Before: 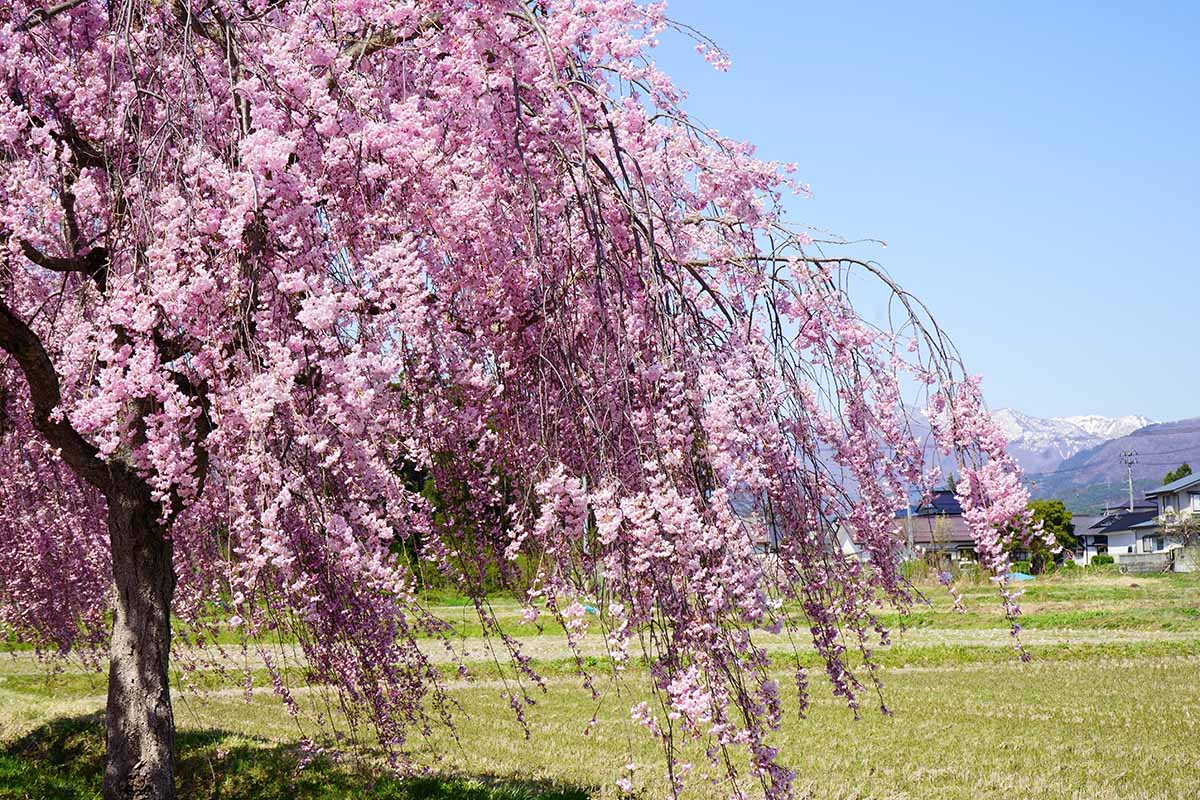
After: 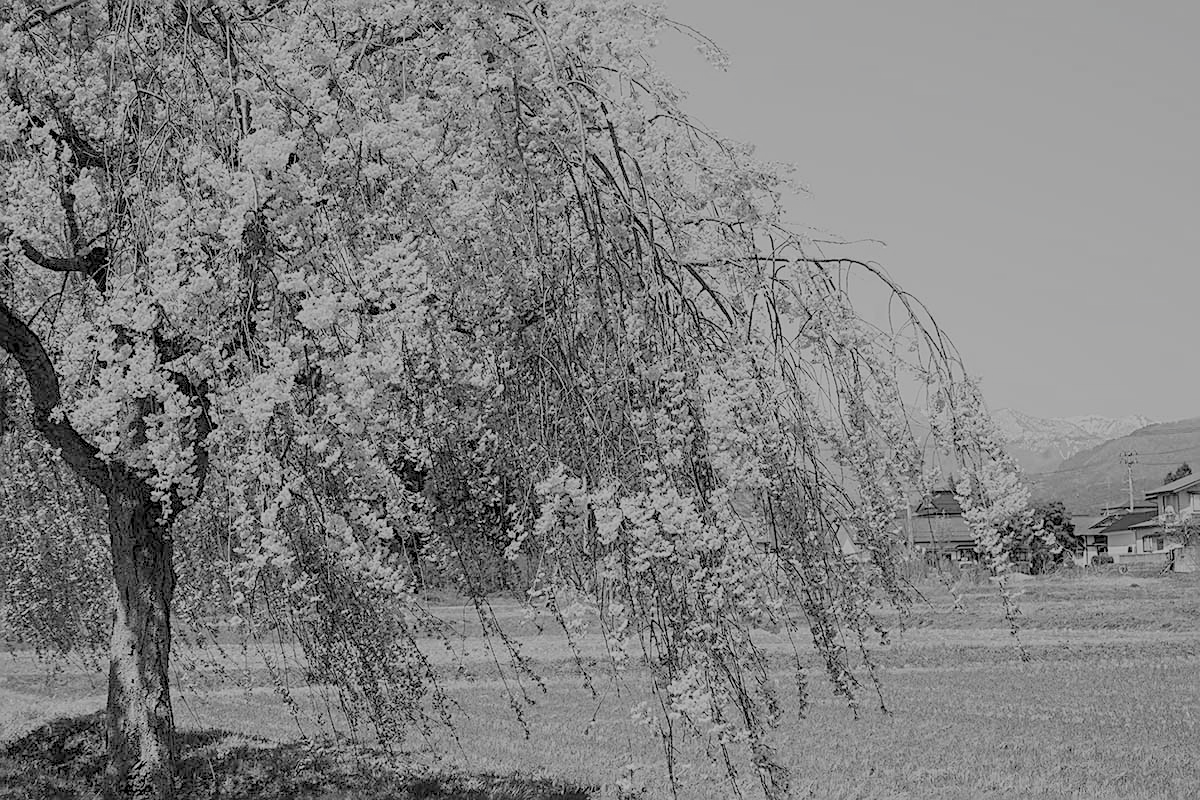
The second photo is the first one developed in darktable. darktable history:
filmic rgb: black relative exposure -15.9 EV, white relative exposure 7.97 EV, threshold 5.99 EV, hardness 4.16, latitude 49.48%, contrast 0.508, color science v6 (2022), enable highlight reconstruction true
local contrast: on, module defaults
exposure: black level correction 0, exposure 0.199 EV, compensate exposure bias true, compensate highlight preservation false
sharpen: on, module defaults
color correction: highlights b* -0.011, saturation 1.27
color calibration: output gray [0.22, 0.42, 0.37, 0], illuminant Planckian (black body), x 0.368, y 0.36, temperature 4277.11 K
